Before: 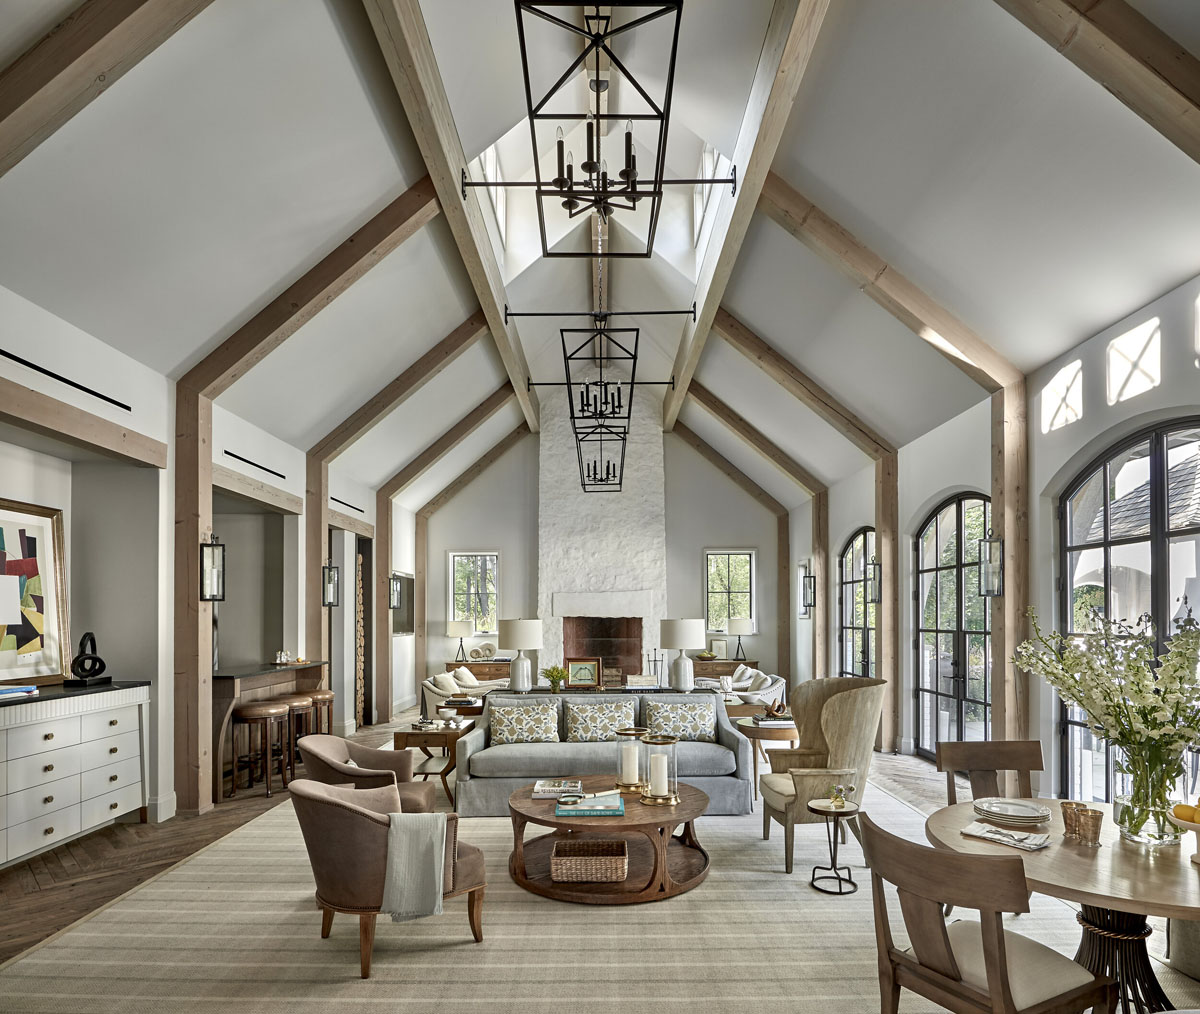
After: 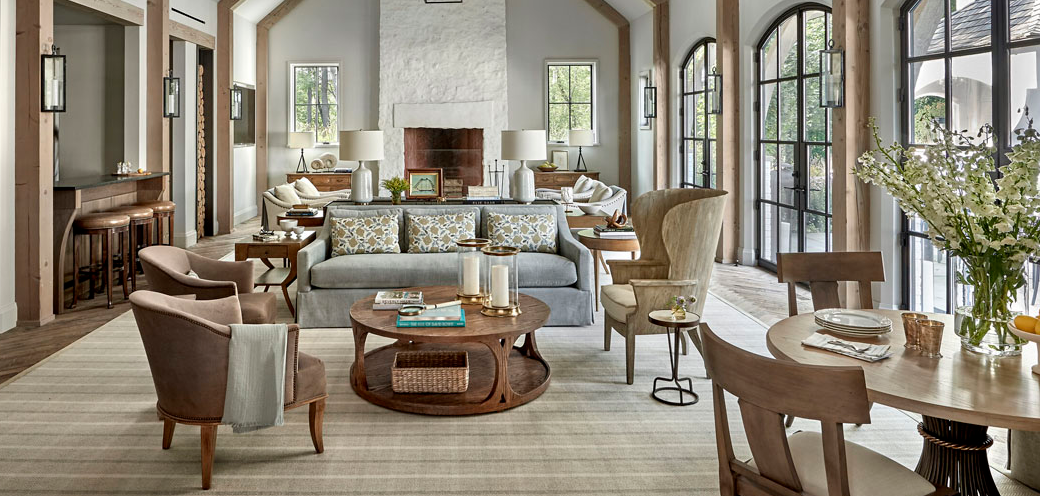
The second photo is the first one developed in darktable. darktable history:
crop and rotate: left 13.324%, top 48.323%, bottom 2.754%
